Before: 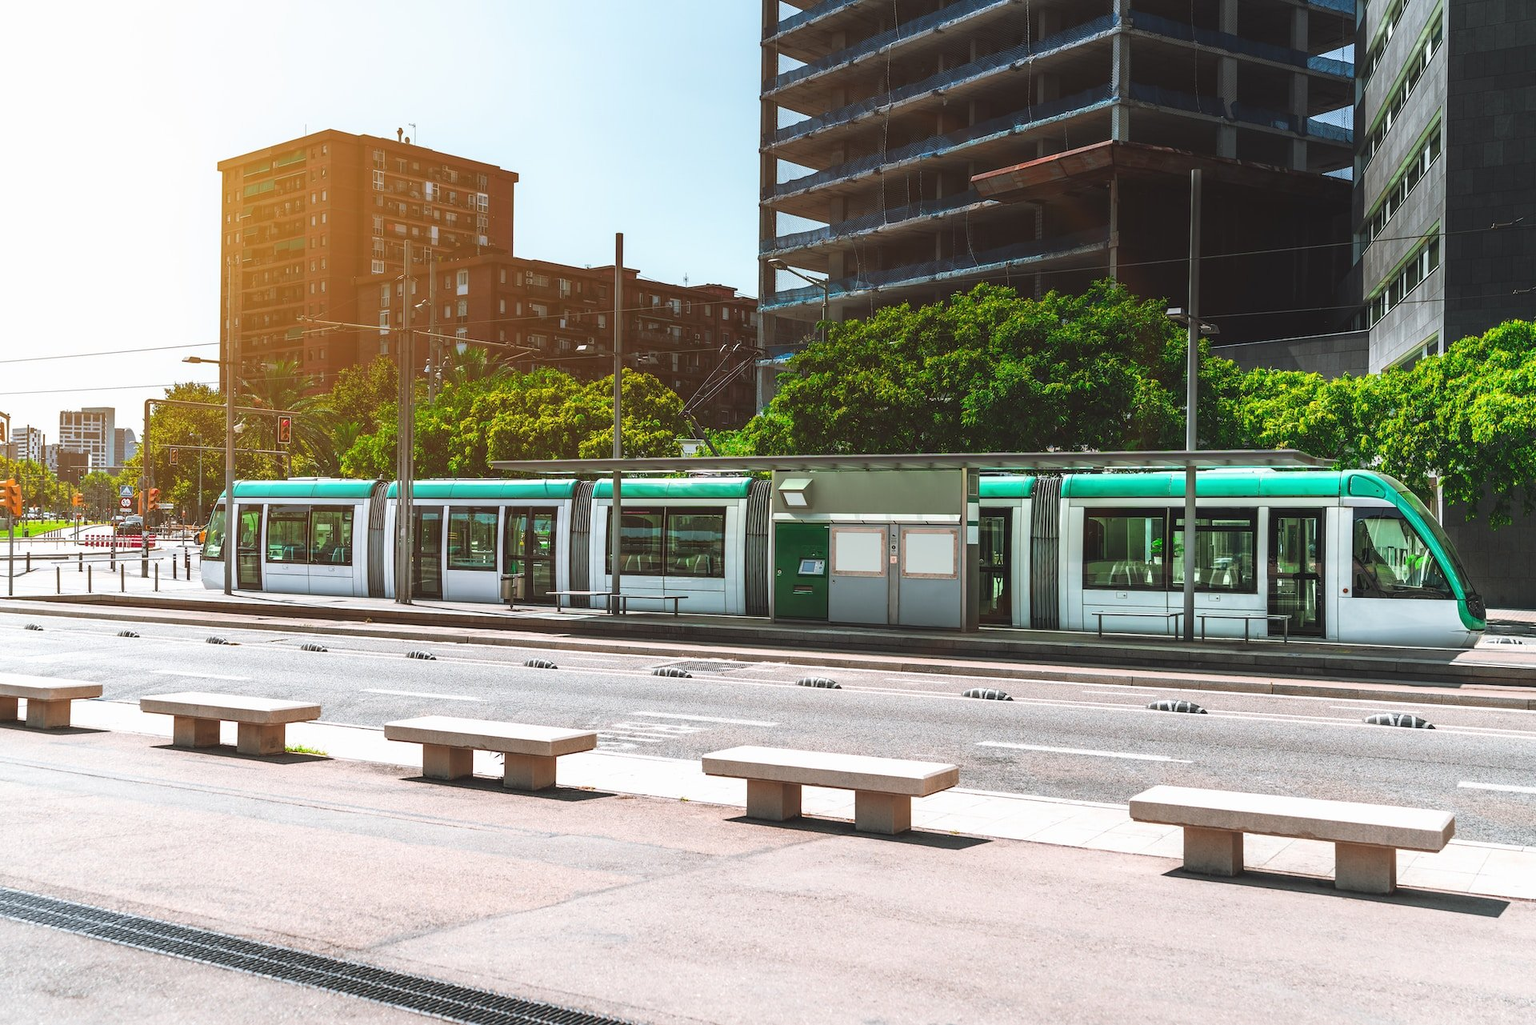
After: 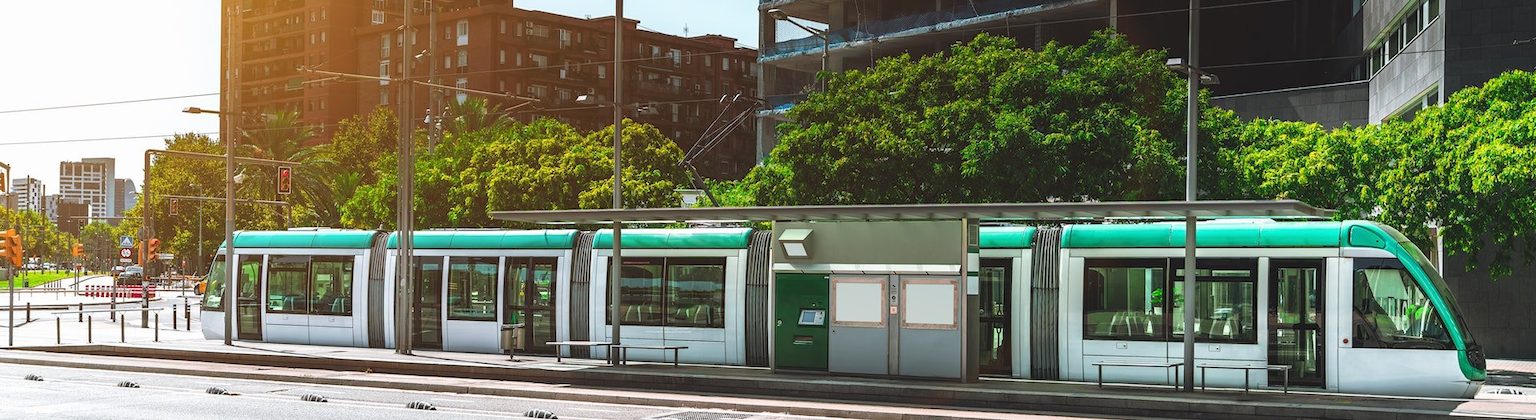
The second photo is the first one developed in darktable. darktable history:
crop and rotate: top 24.365%, bottom 34.602%
